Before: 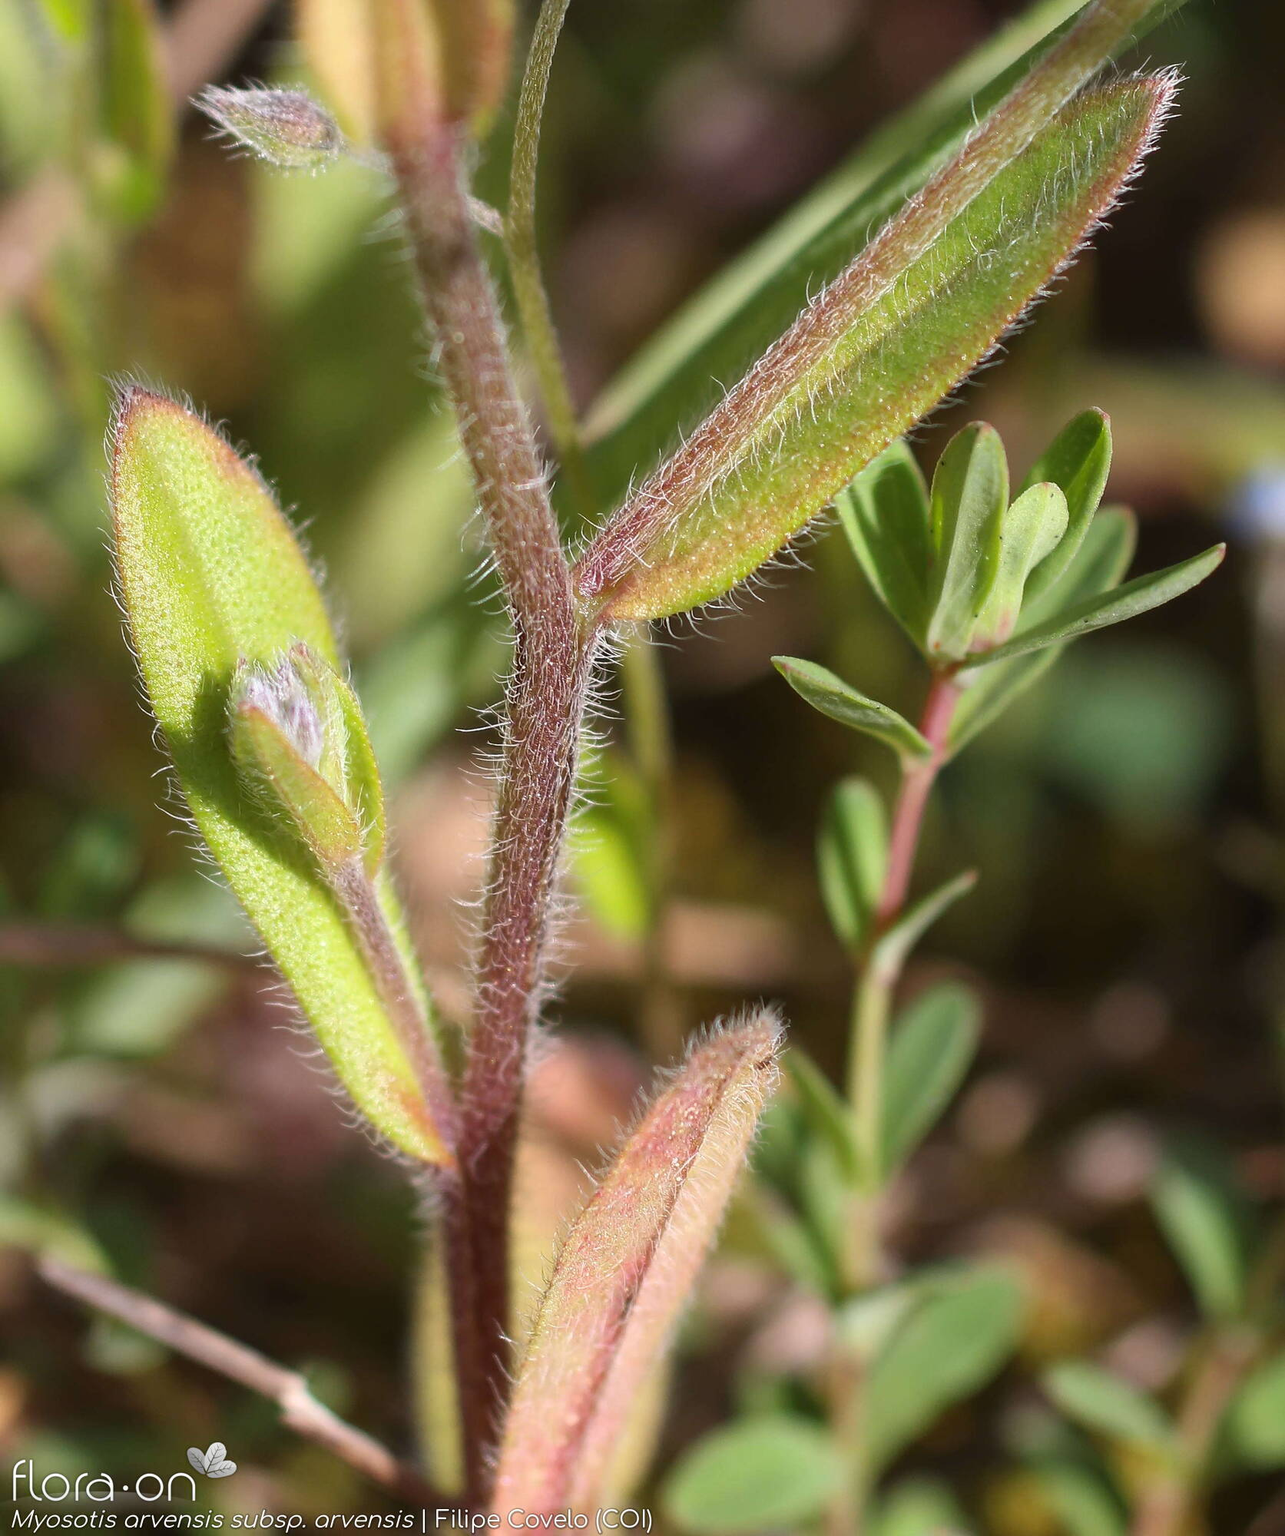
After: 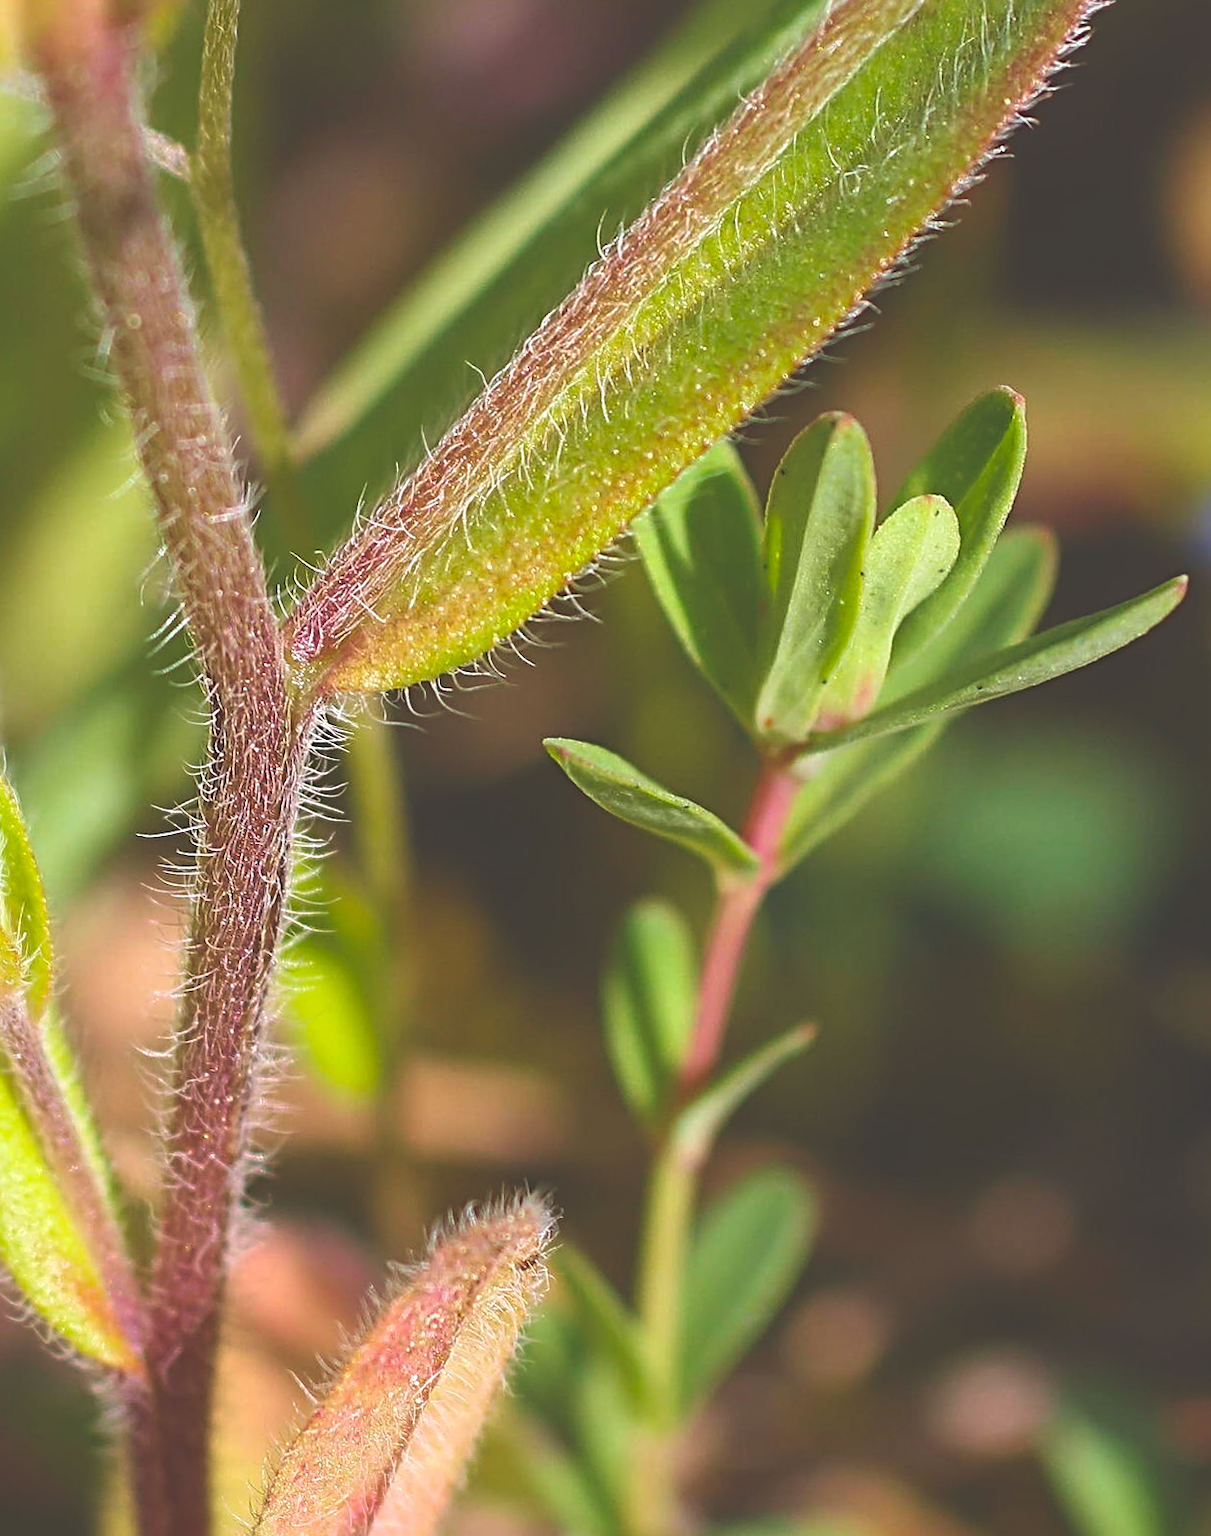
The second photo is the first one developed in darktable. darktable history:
rotate and perspective: rotation 0.062°, lens shift (vertical) 0.115, lens shift (horizontal) -0.133, crop left 0.047, crop right 0.94, crop top 0.061, crop bottom 0.94
crop: left 23.095%, top 5.827%, bottom 11.854%
exposure: black level correction -0.041, exposure 0.064 EV, compensate highlight preservation false
contrast brightness saturation: saturation -0.04
sharpen: radius 4
velvia: on, module defaults
color balance rgb: perceptual saturation grading › global saturation 30%, global vibrance 20%
